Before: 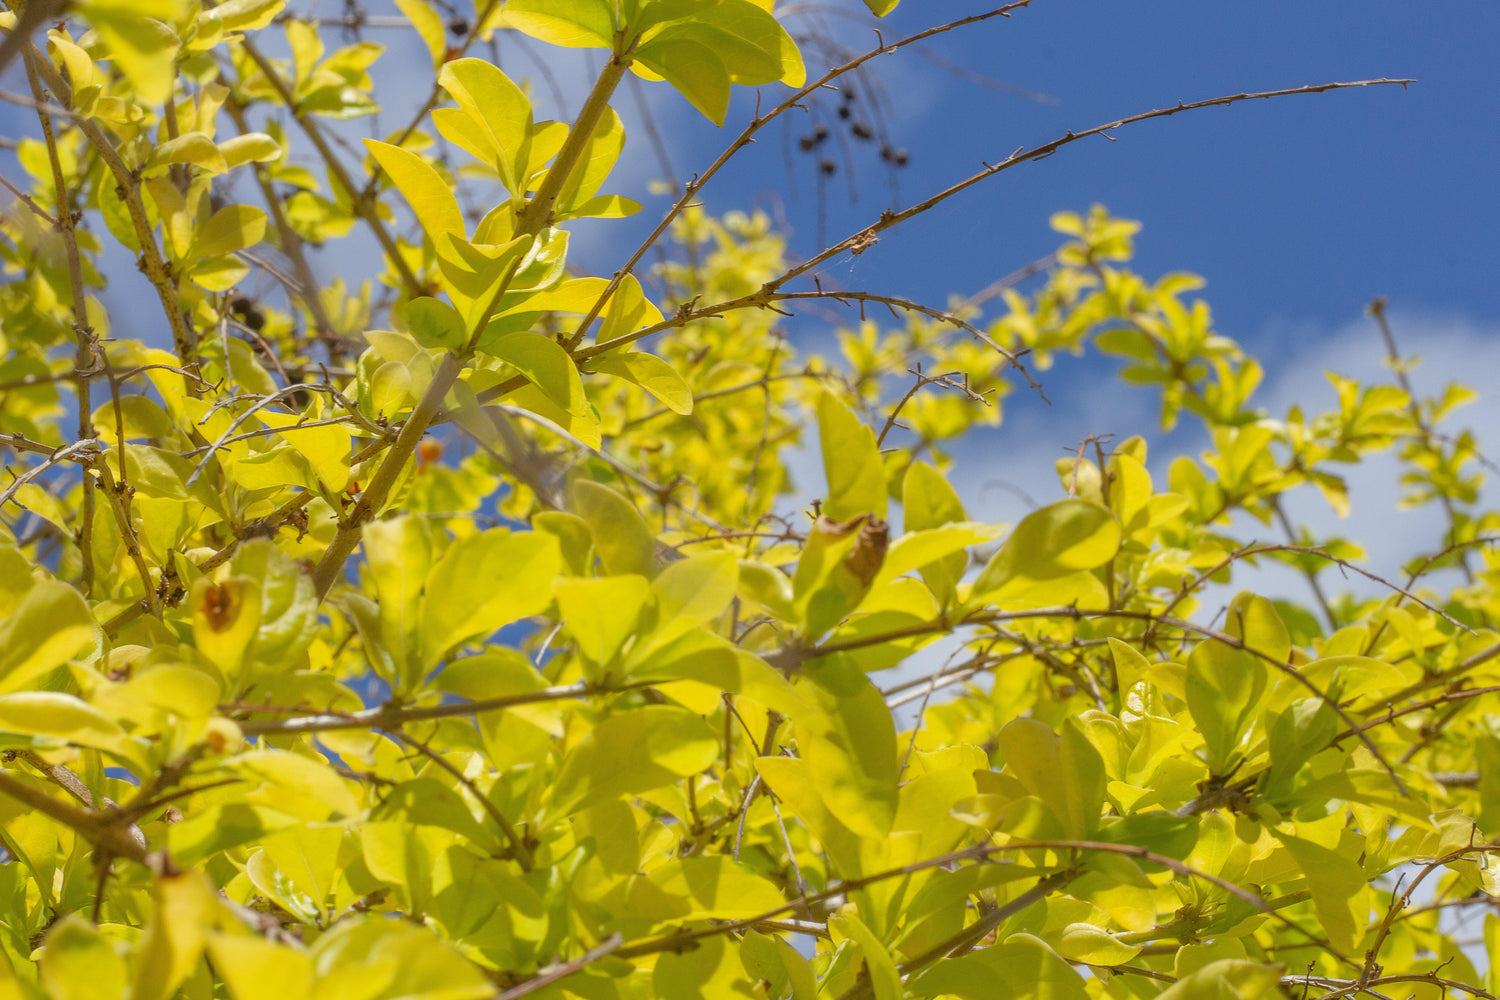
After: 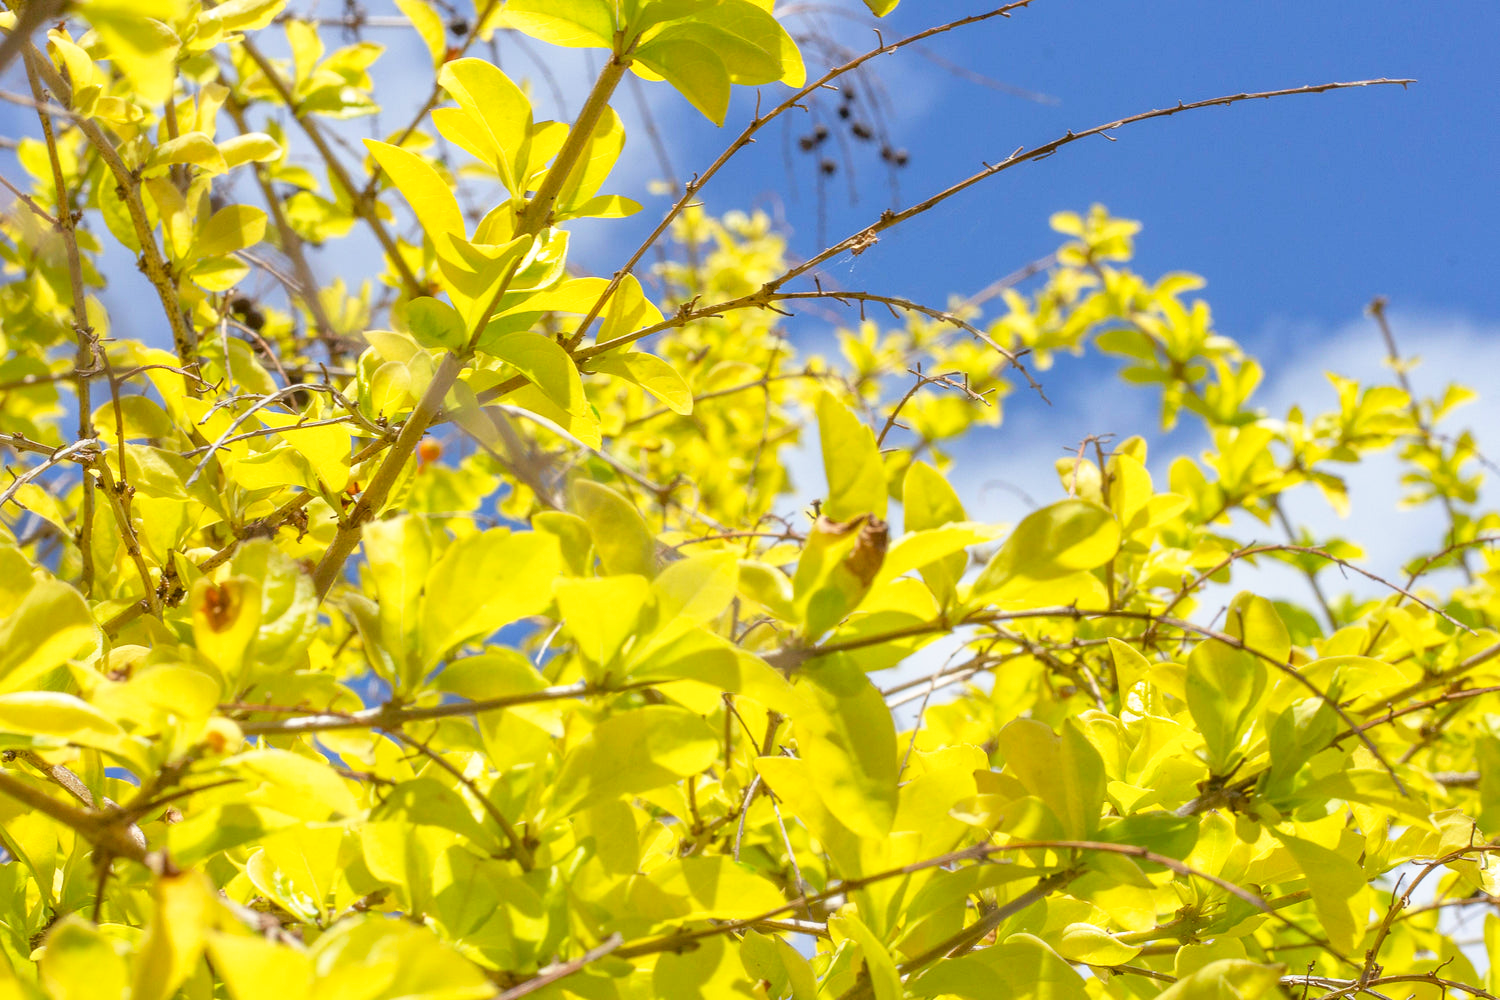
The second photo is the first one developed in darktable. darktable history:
base curve: curves: ch0 [(0, 0) (0.688, 0.865) (1, 1)], preserve colors none
exposure: black level correction 0.005, exposure 0.276 EV, compensate highlight preservation false
